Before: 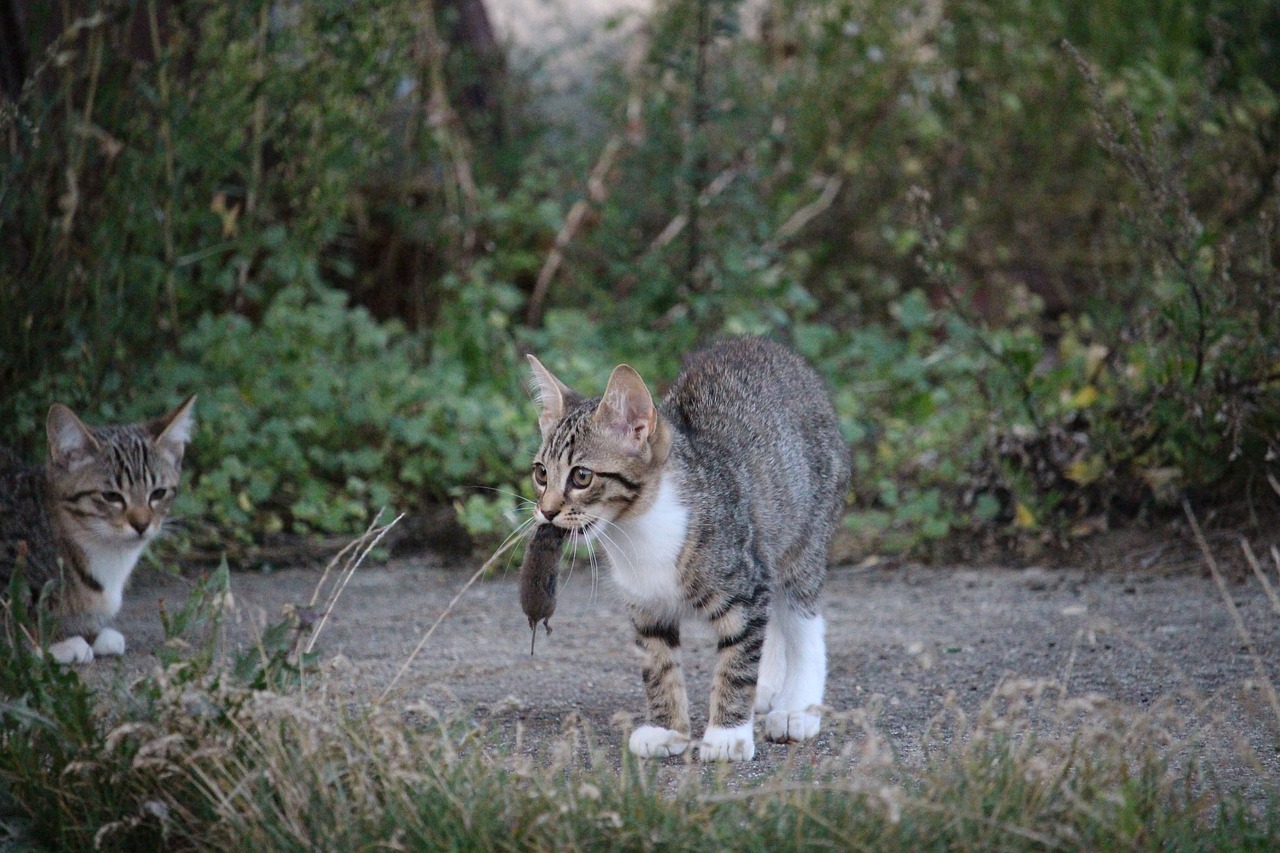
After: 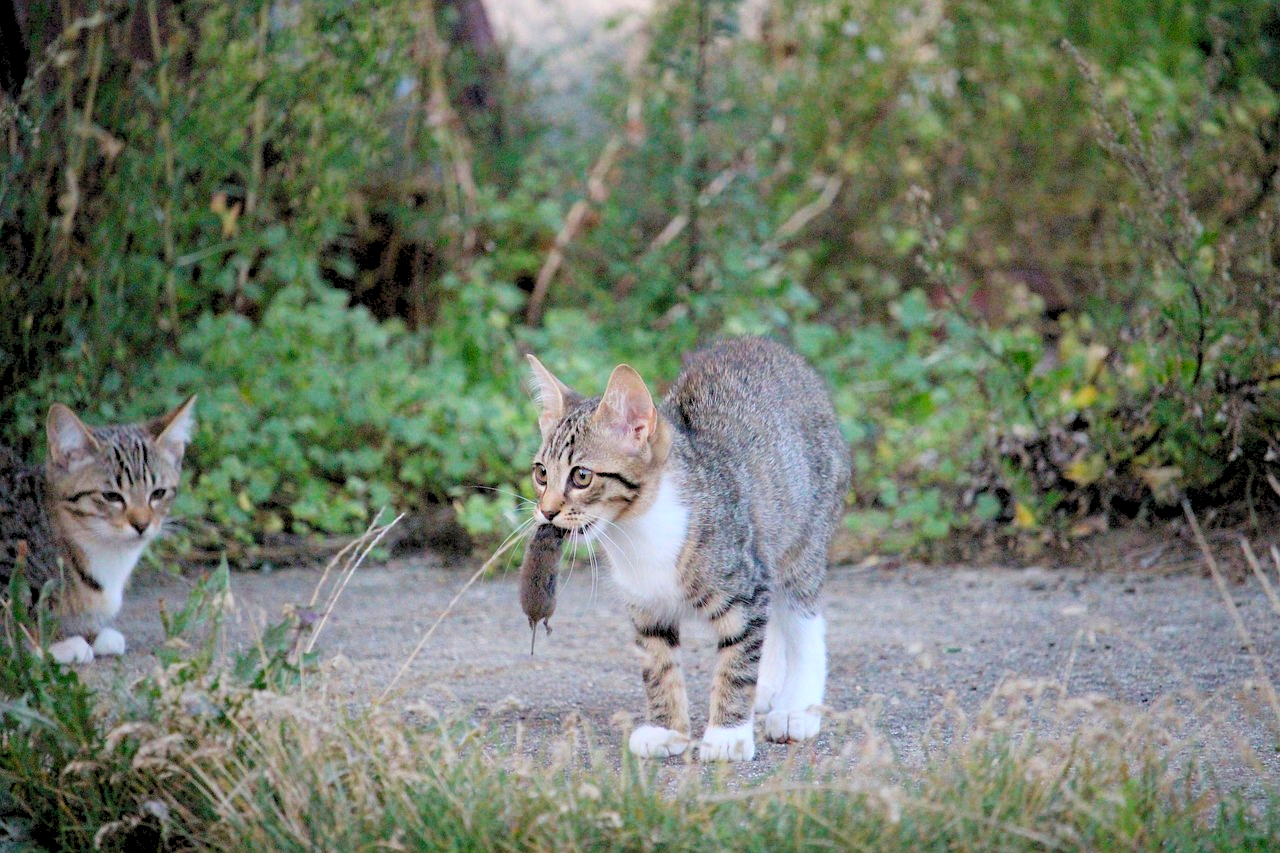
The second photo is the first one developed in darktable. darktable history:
contrast brightness saturation: contrast 0.039, saturation 0.154
levels: levels [0.072, 0.414, 0.976]
